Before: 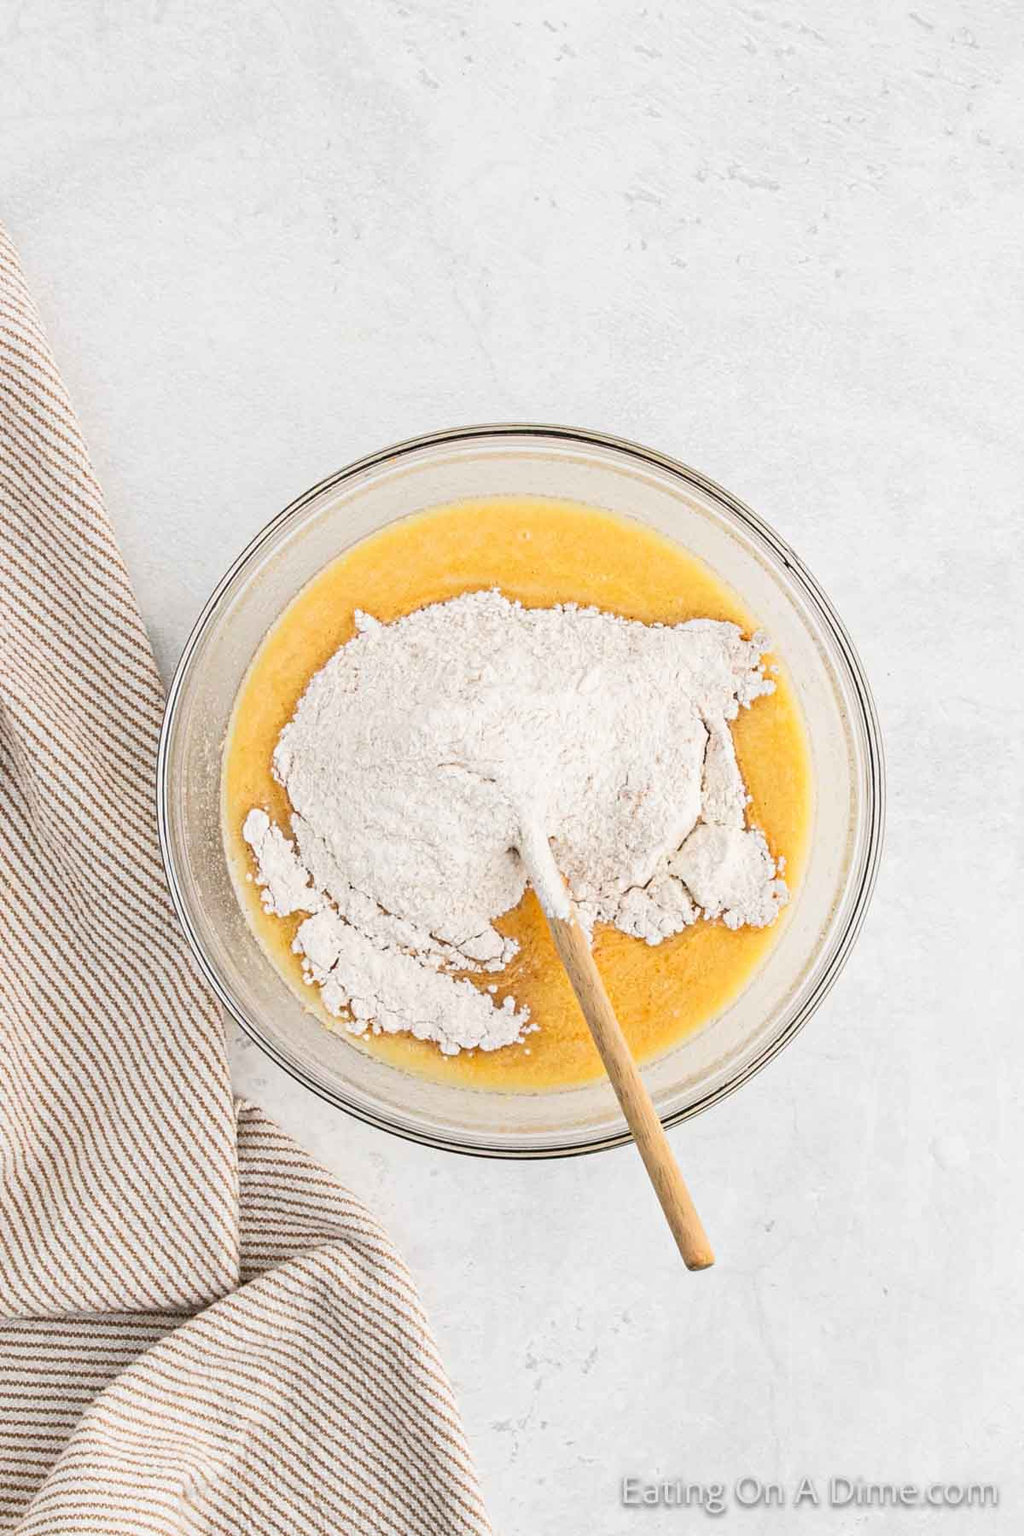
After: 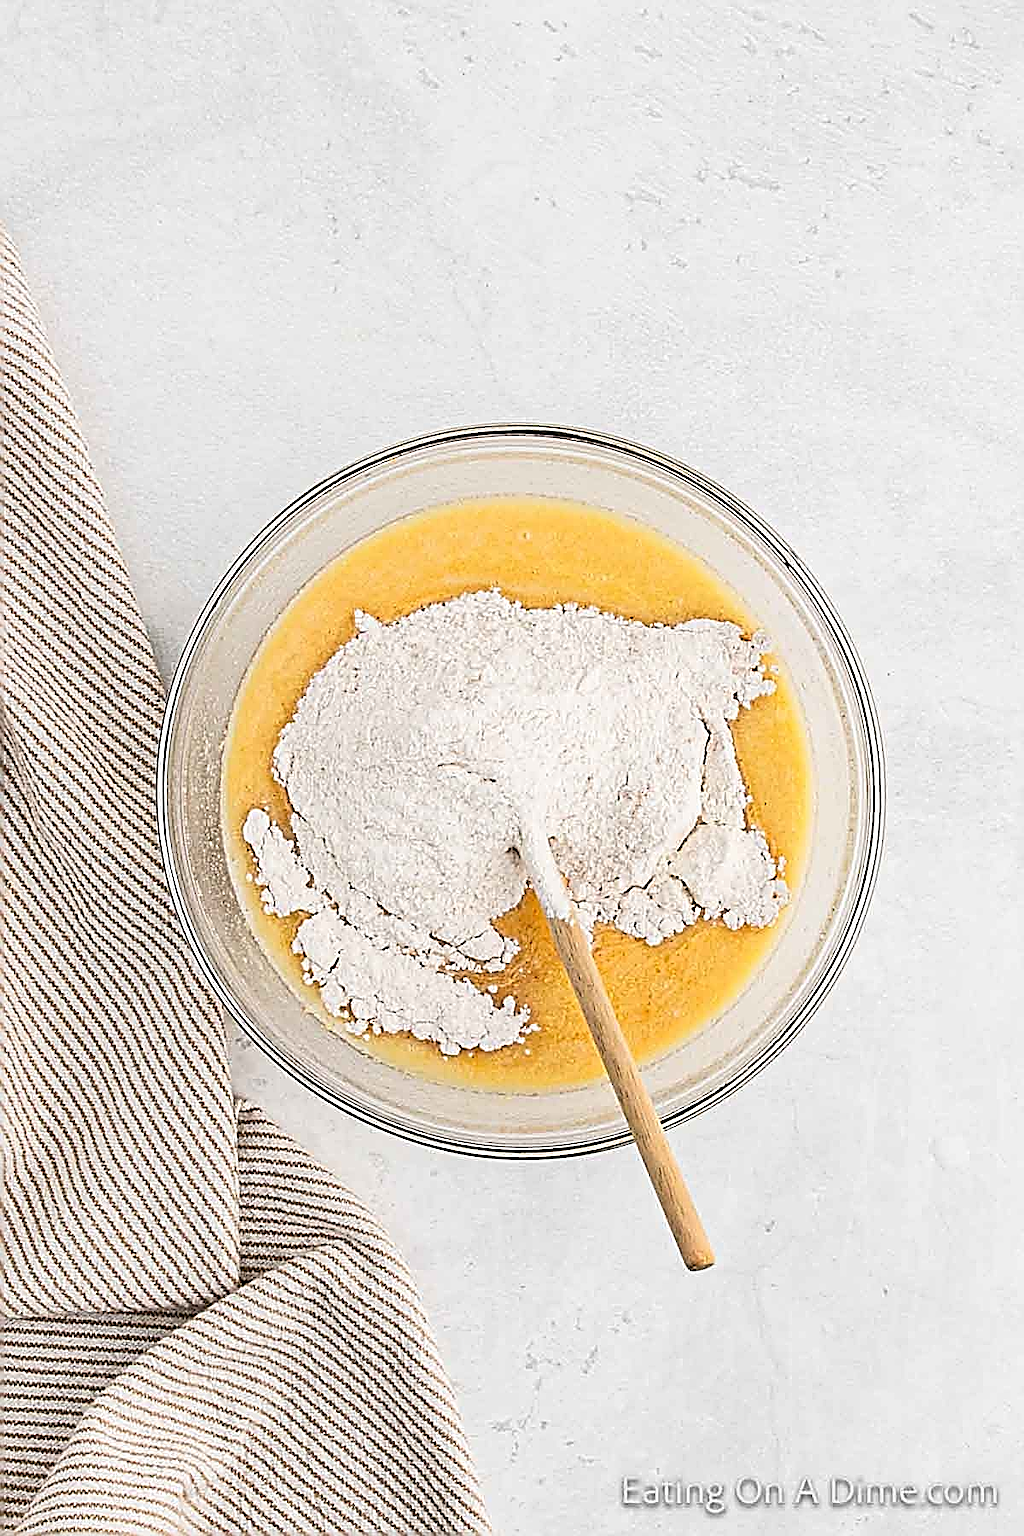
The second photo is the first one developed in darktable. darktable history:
sharpen: amount 1.993
